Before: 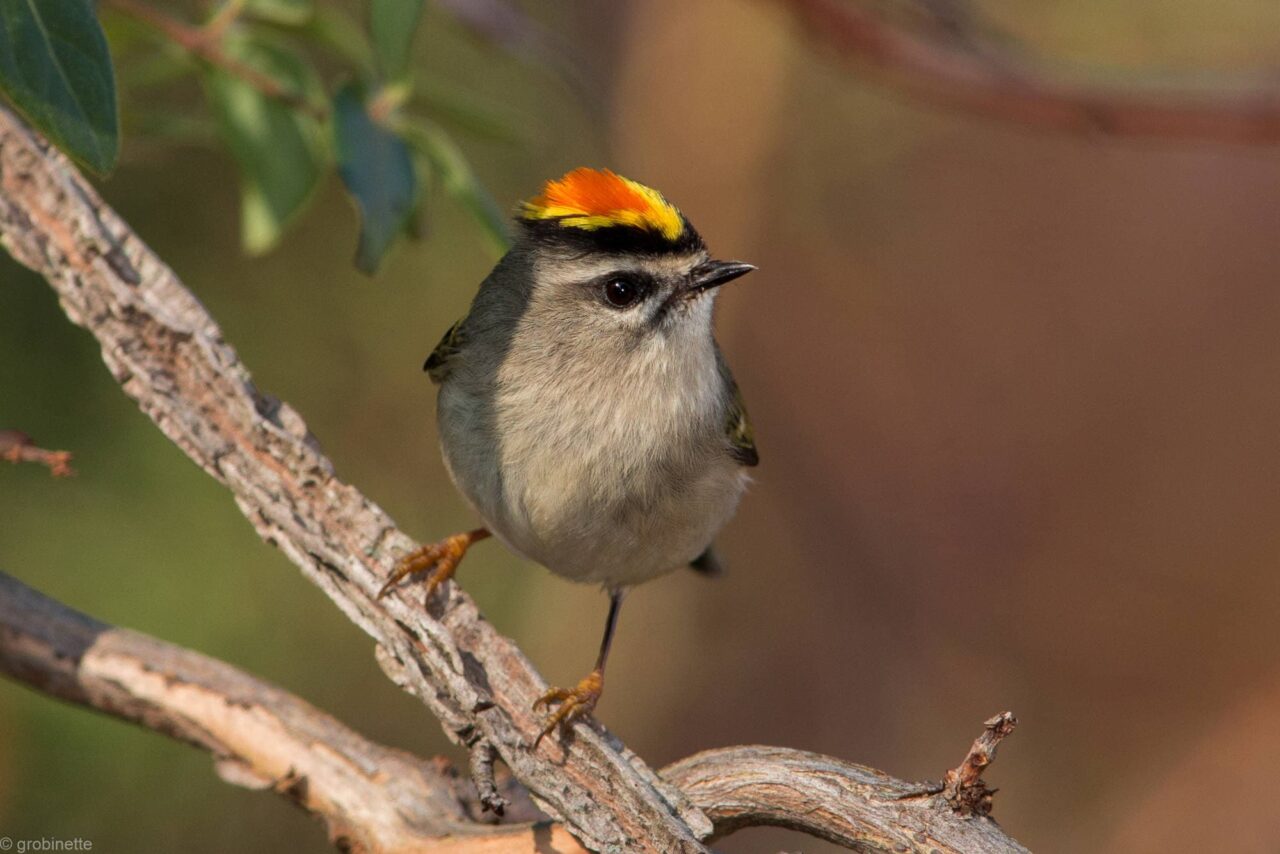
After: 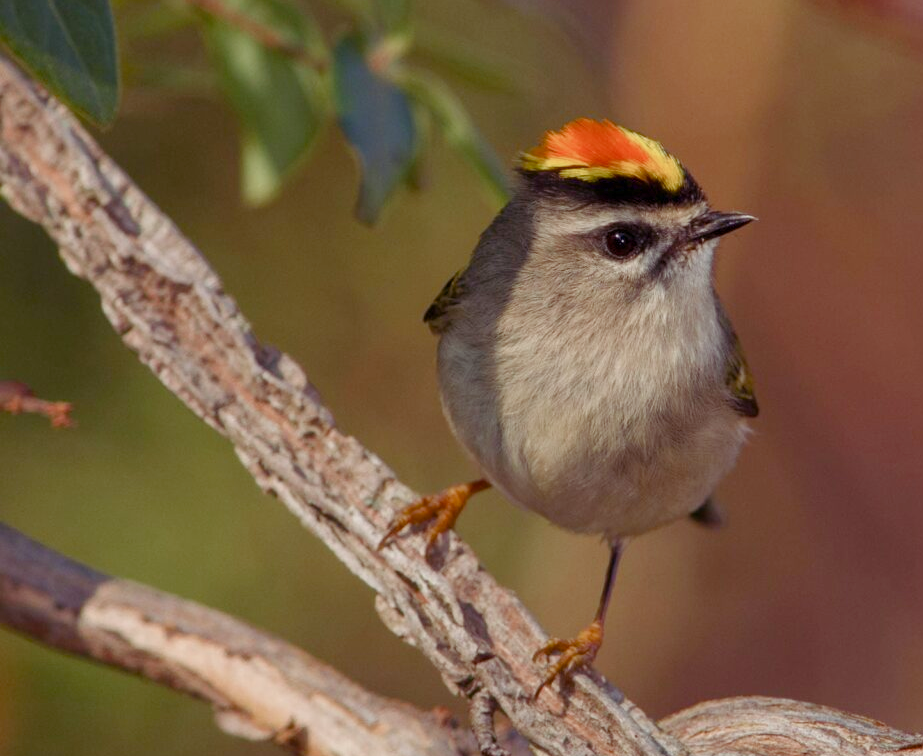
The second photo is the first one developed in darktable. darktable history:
color balance rgb: shadows lift › chroma 6.492%, shadows lift › hue 304.57°, perceptual saturation grading › global saturation 20%, perceptual saturation grading › highlights -49.046%, perceptual saturation grading › shadows 26.057%, contrast -10.267%
crop: top 5.744%, right 27.88%, bottom 5.641%
